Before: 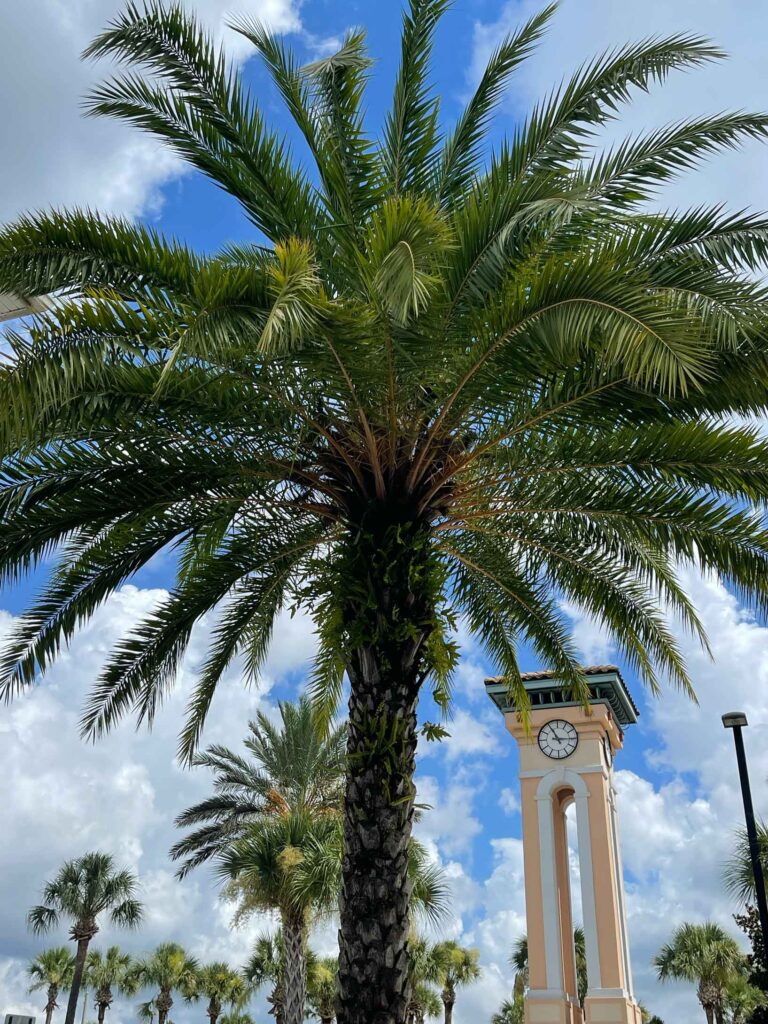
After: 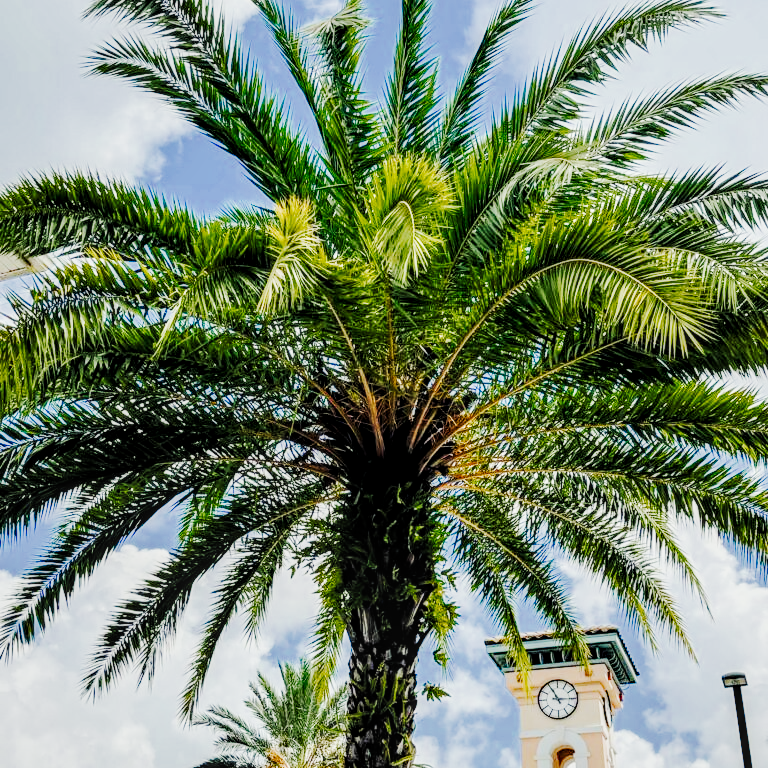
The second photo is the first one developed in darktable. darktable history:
filmic rgb: black relative exposure -7.14 EV, white relative exposure 5.35 EV, hardness 3.03, add noise in highlights 0, preserve chrominance max RGB, color science v3 (2019), use custom middle-gray values true, contrast in highlights soft
local contrast: detail 142%
crop: top 3.972%, bottom 20.993%
haze removal: compatibility mode true, adaptive false
exposure: black level correction 0, exposure 1.099 EV, compensate exposure bias true, compensate highlight preservation false
color balance rgb: shadows lift › luminance -20.132%, highlights gain › luminance 6.123%, highlights gain › chroma 2.539%, highlights gain › hue 88.03°, perceptual saturation grading › global saturation 20%, perceptual saturation grading › highlights -25.559%, perceptual saturation grading › shadows 24.092%
tone curve: curves: ch0 [(0, 0.011) (0.104, 0.085) (0.236, 0.234) (0.398, 0.507) (0.472, 0.62) (0.641, 0.773) (0.835, 0.883) (1, 0.961)]; ch1 [(0, 0) (0.353, 0.344) (0.43, 0.401) (0.479, 0.476) (0.502, 0.504) (0.54, 0.542) (0.602, 0.613) (0.638, 0.668) (0.693, 0.727) (1, 1)]; ch2 [(0, 0) (0.34, 0.314) (0.434, 0.43) (0.5, 0.506) (0.528, 0.534) (0.55, 0.567) (0.595, 0.613) (0.644, 0.729) (1, 1)], preserve colors none
